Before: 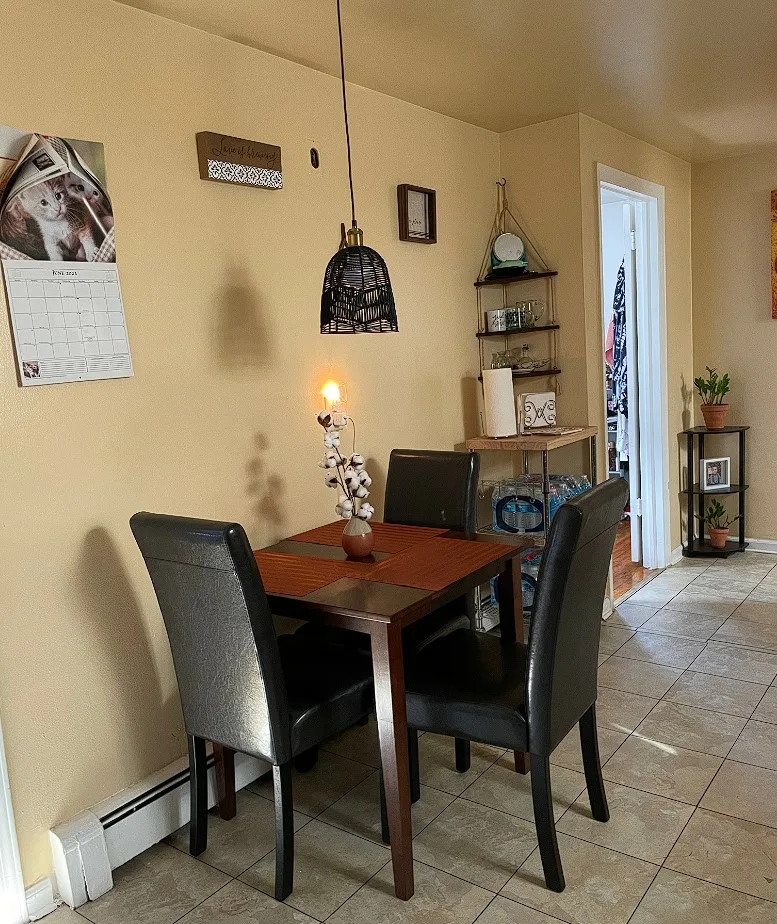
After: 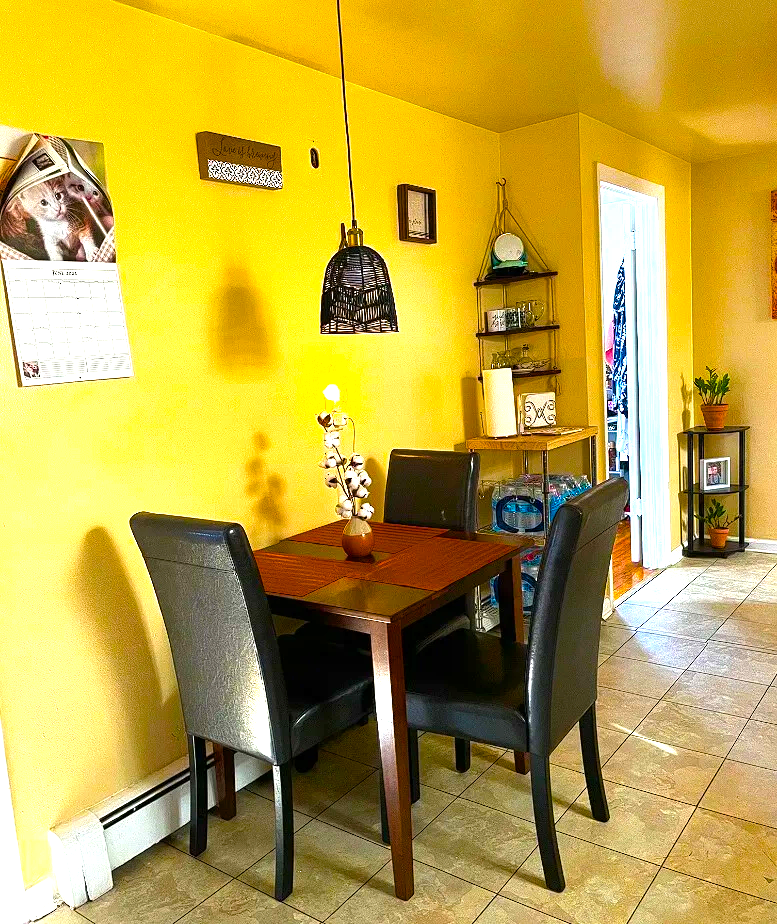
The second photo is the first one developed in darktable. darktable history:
exposure: exposure 0.2 EV, compensate highlight preservation false
color balance rgb: linear chroma grading › global chroma 25%, perceptual saturation grading › global saturation 40%, perceptual brilliance grading › global brilliance 30%, global vibrance 40%
